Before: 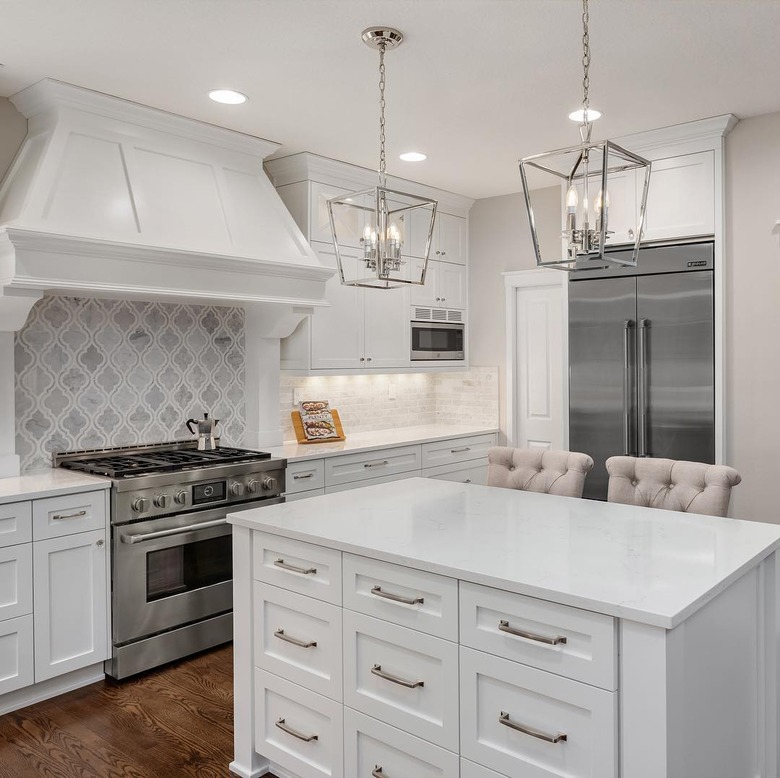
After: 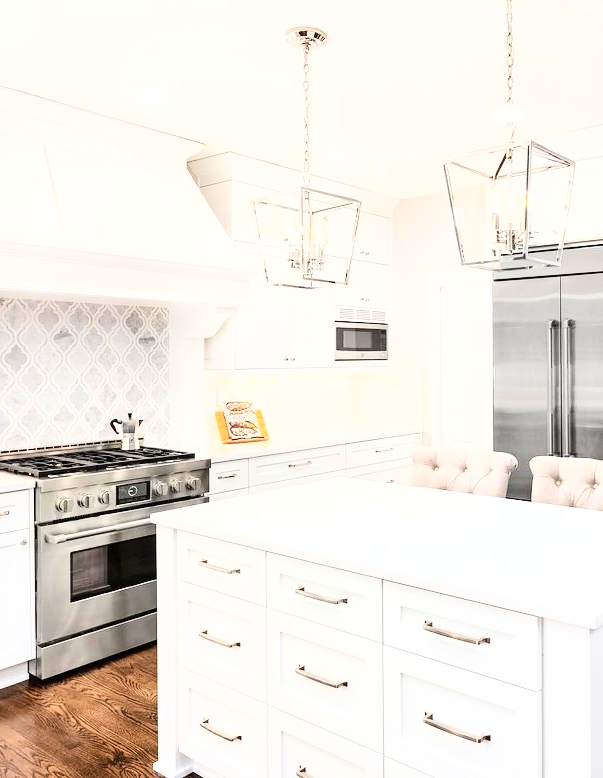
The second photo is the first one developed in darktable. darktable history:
exposure: black level correction 0, exposure 0.699 EV, compensate highlight preservation false
crop: left 9.86%, right 12.816%
base curve: curves: ch0 [(0, 0.003) (0.001, 0.002) (0.006, 0.004) (0.02, 0.022) (0.048, 0.086) (0.094, 0.234) (0.162, 0.431) (0.258, 0.629) (0.385, 0.8) (0.548, 0.918) (0.751, 0.988) (1, 1)]
